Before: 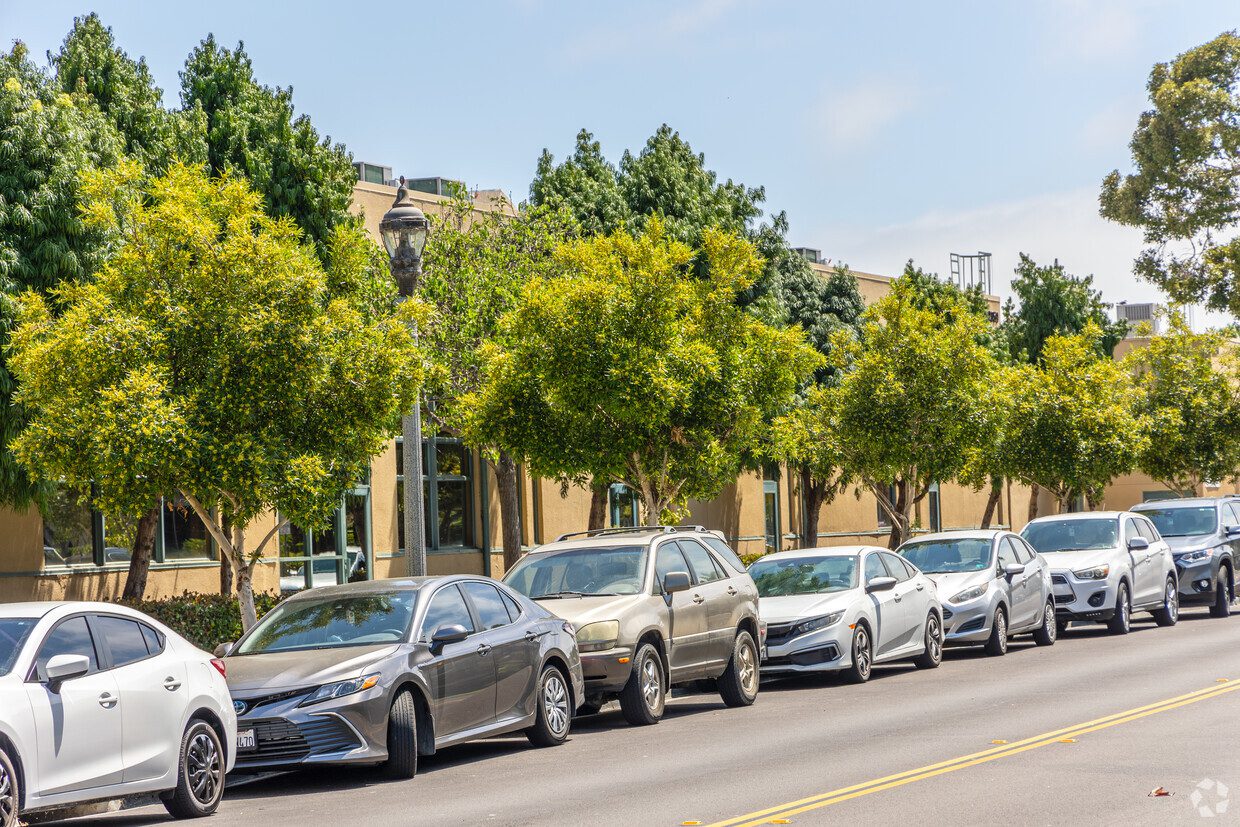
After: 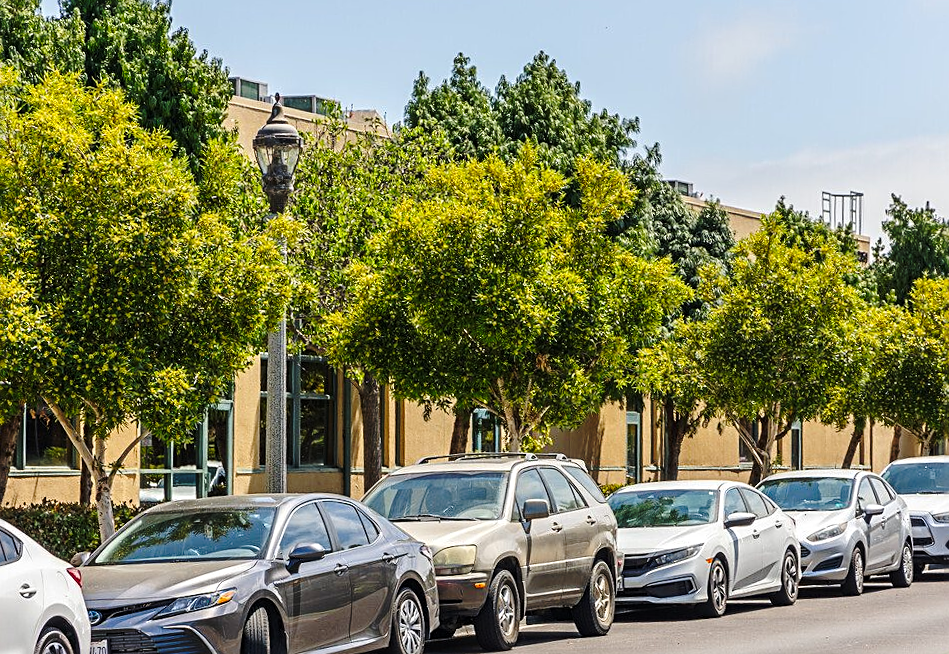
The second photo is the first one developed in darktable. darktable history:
sharpen: on, module defaults
rotate and perspective: rotation 2.27°, automatic cropping off
base curve: curves: ch0 [(0, 0) (0.073, 0.04) (0.157, 0.139) (0.492, 0.492) (0.758, 0.758) (1, 1)], preserve colors none
crop and rotate: left 11.831%, top 11.346%, right 13.429%, bottom 13.899%
